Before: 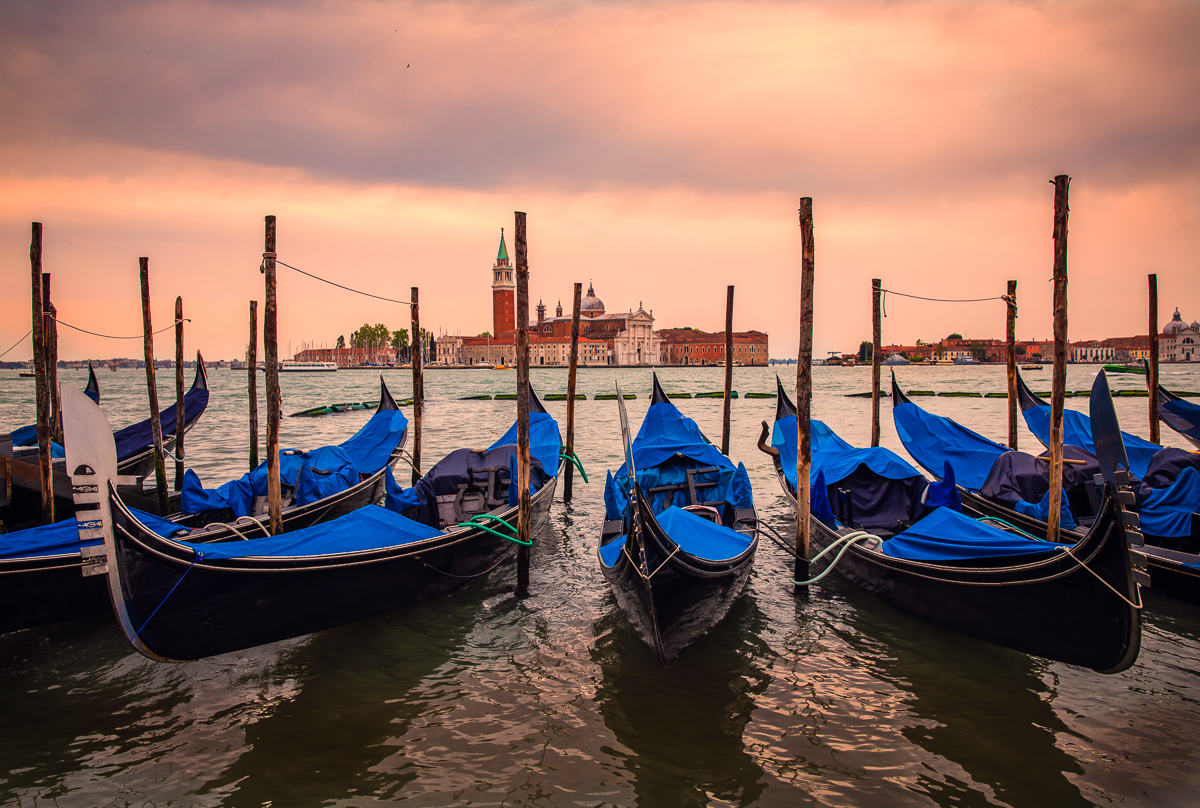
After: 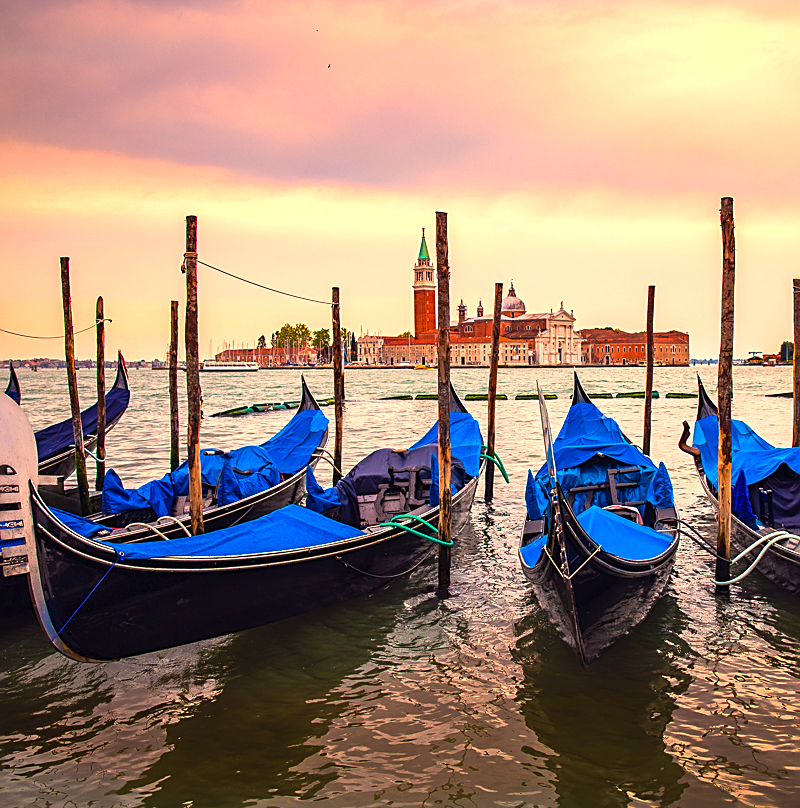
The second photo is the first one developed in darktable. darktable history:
crop and rotate: left 6.617%, right 26.717%
color balance rgb: perceptual saturation grading › global saturation 20%, global vibrance 20%
exposure: black level correction 0, exposure 0.7 EV, compensate exposure bias true, compensate highlight preservation false
sharpen: on, module defaults
